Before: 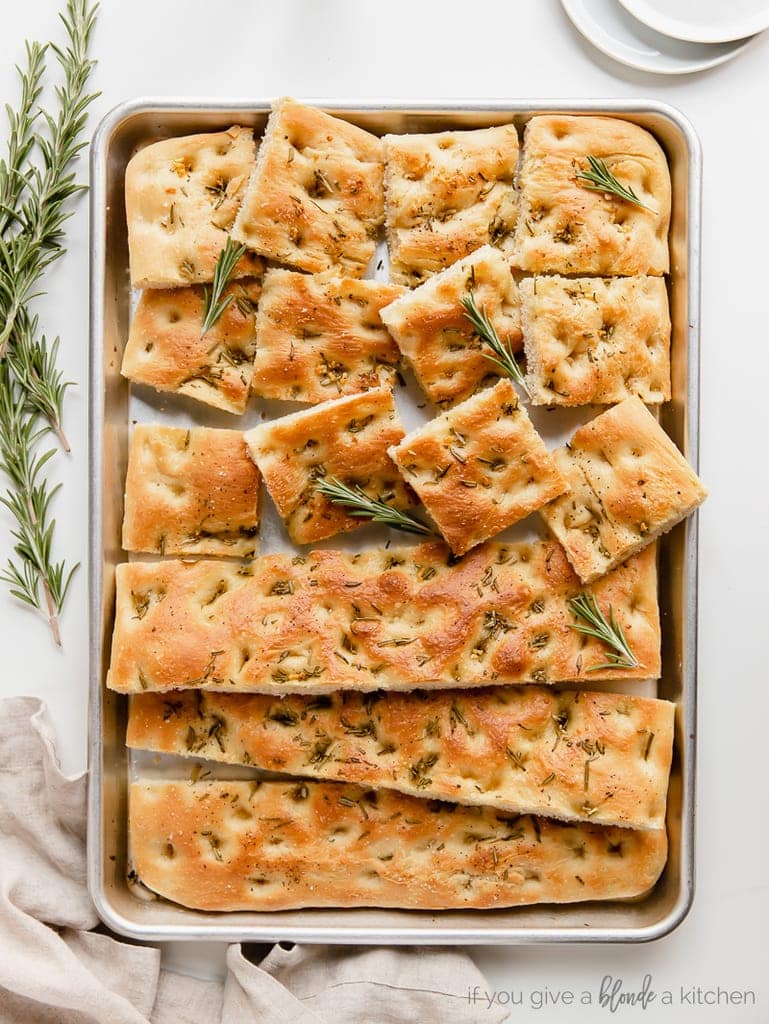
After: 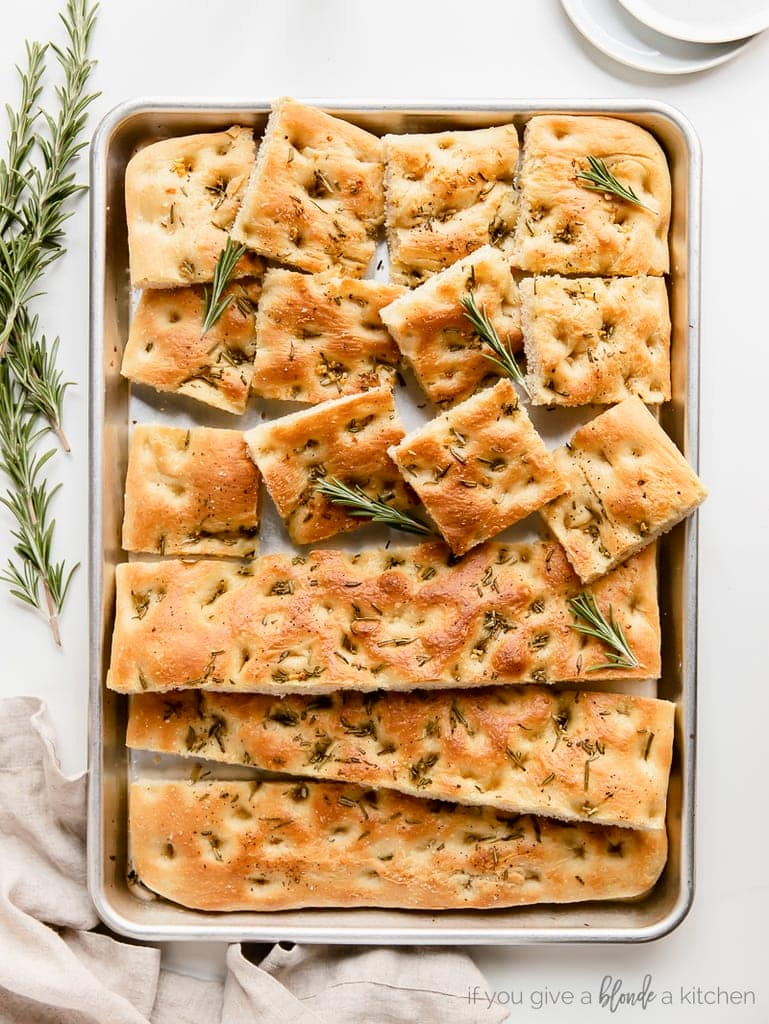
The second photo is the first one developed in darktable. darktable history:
contrast brightness saturation: contrast 0.14
tone equalizer: on, module defaults
